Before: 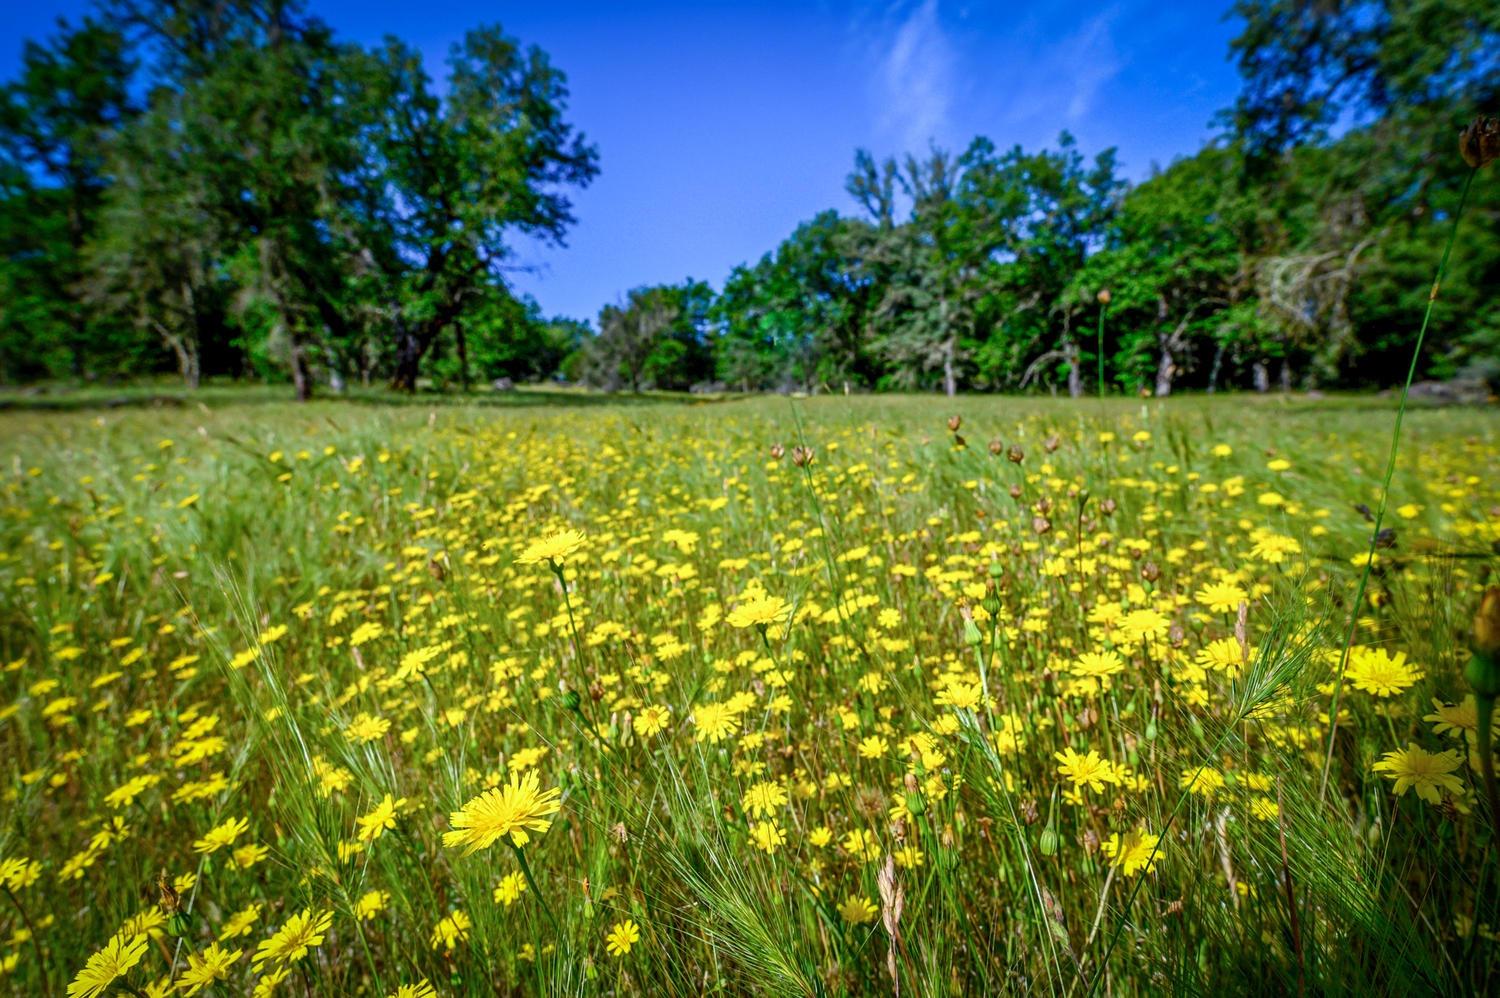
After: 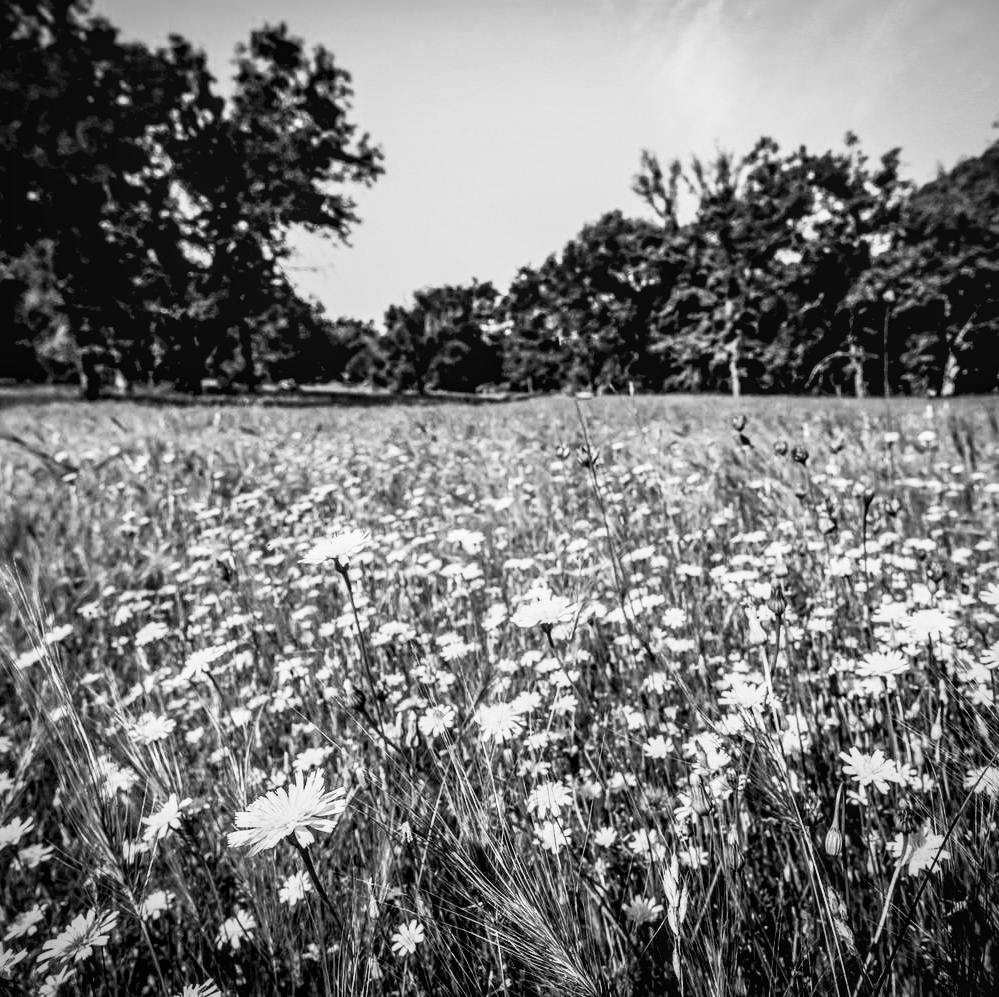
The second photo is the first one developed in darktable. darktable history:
color calibration: output gray [0.22, 0.42, 0.37, 0], illuminant custom, x 0.373, y 0.389, temperature 4253.51 K
filmic rgb: black relative exposure -8.1 EV, white relative exposure 3 EV, hardness 5.35, contrast 1.246, preserve chrominance no, color science v5 (2021), contrast in shadows safe, contrast in highlights safe
exposure: black level correction 0.046, exposure -0.232 EV, compensate highlight preservation false
crop and rotate: left 14.395%, right 18.959%
vignetting: fall-off start 92.2%, brightness -0.418, saturation -0.29
contrast brightness saturation: contrast 0.386, brightness 0.518
local contrast: on, module defaults
